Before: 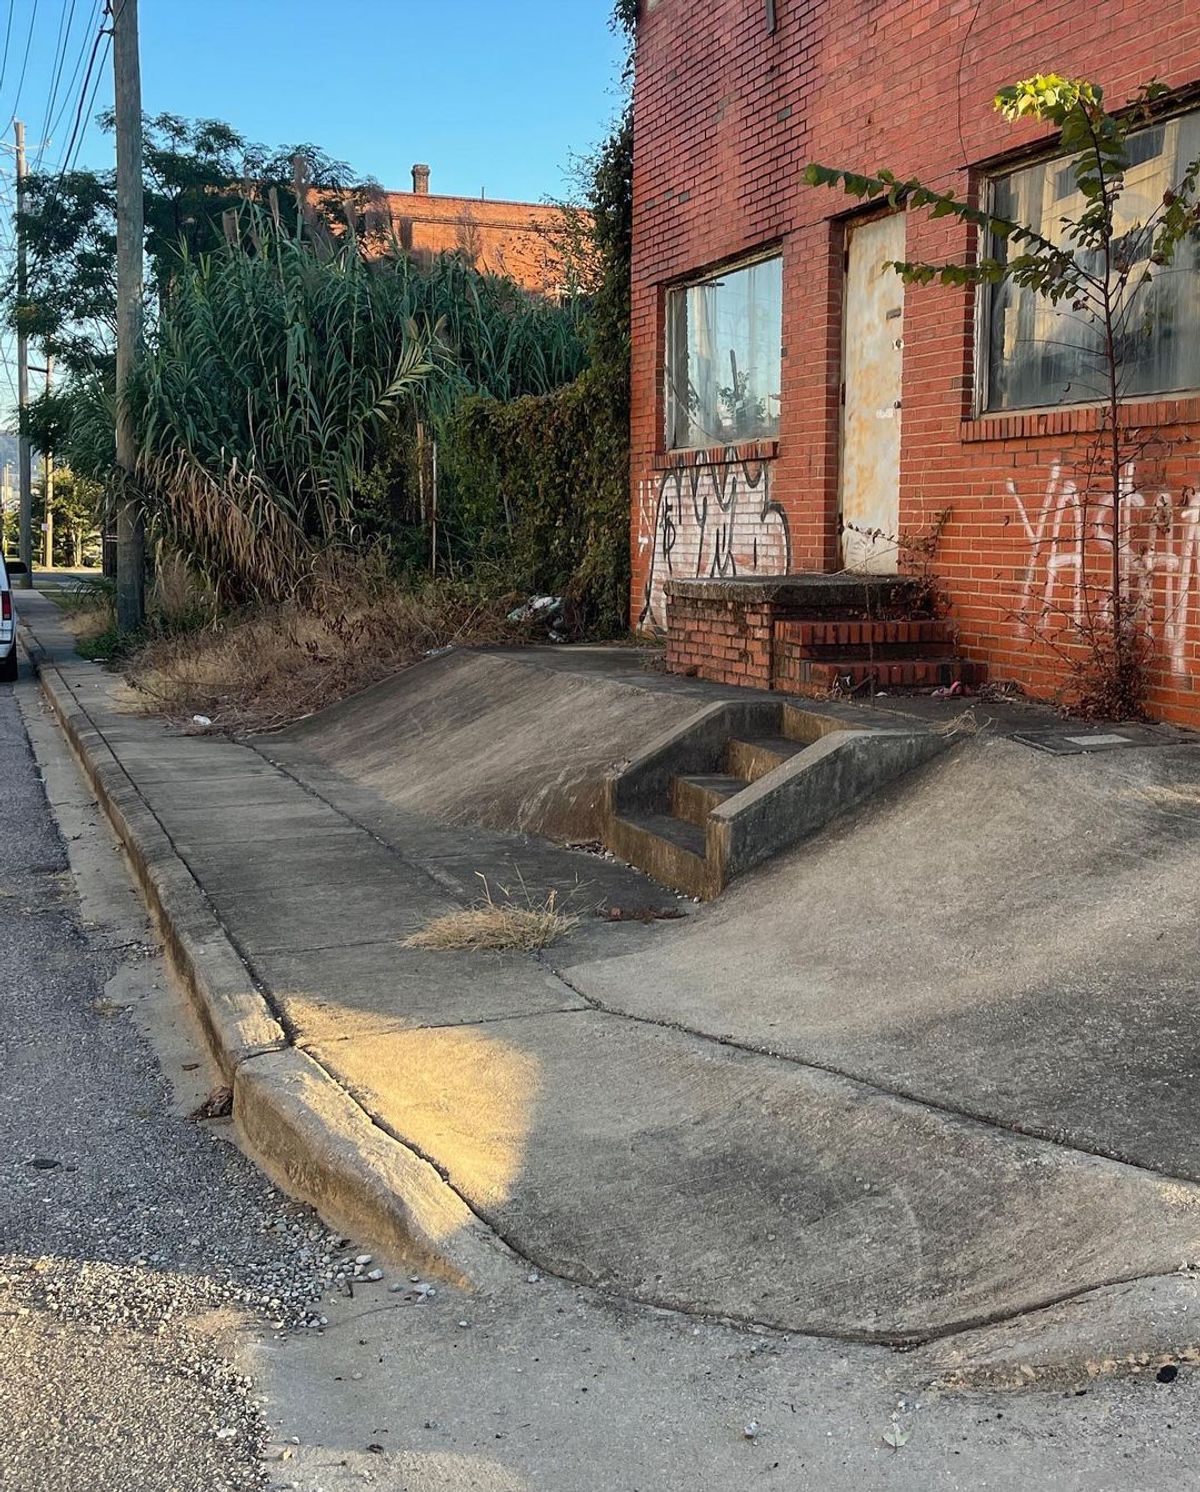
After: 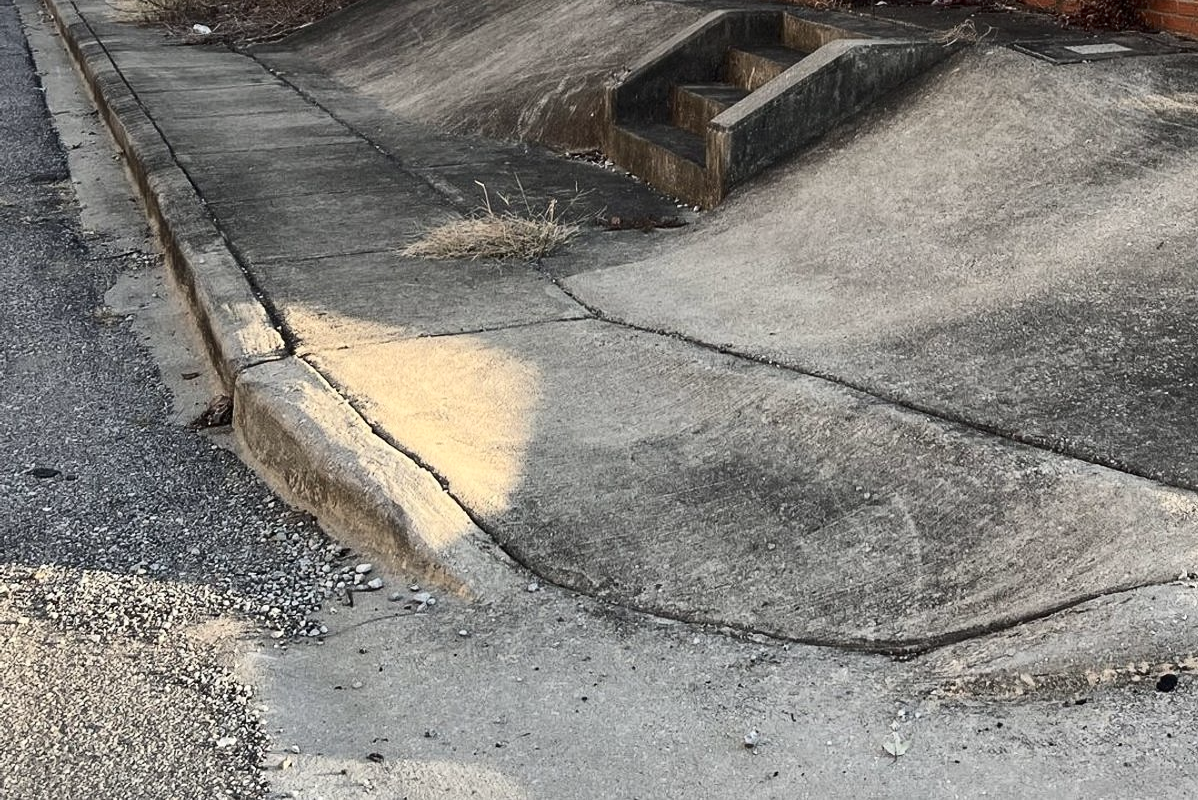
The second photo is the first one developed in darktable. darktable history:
crop and rotate: top 46.326%, right 0.091%
contrast brightness saturation: contrast 0.249, saturation -0.322
